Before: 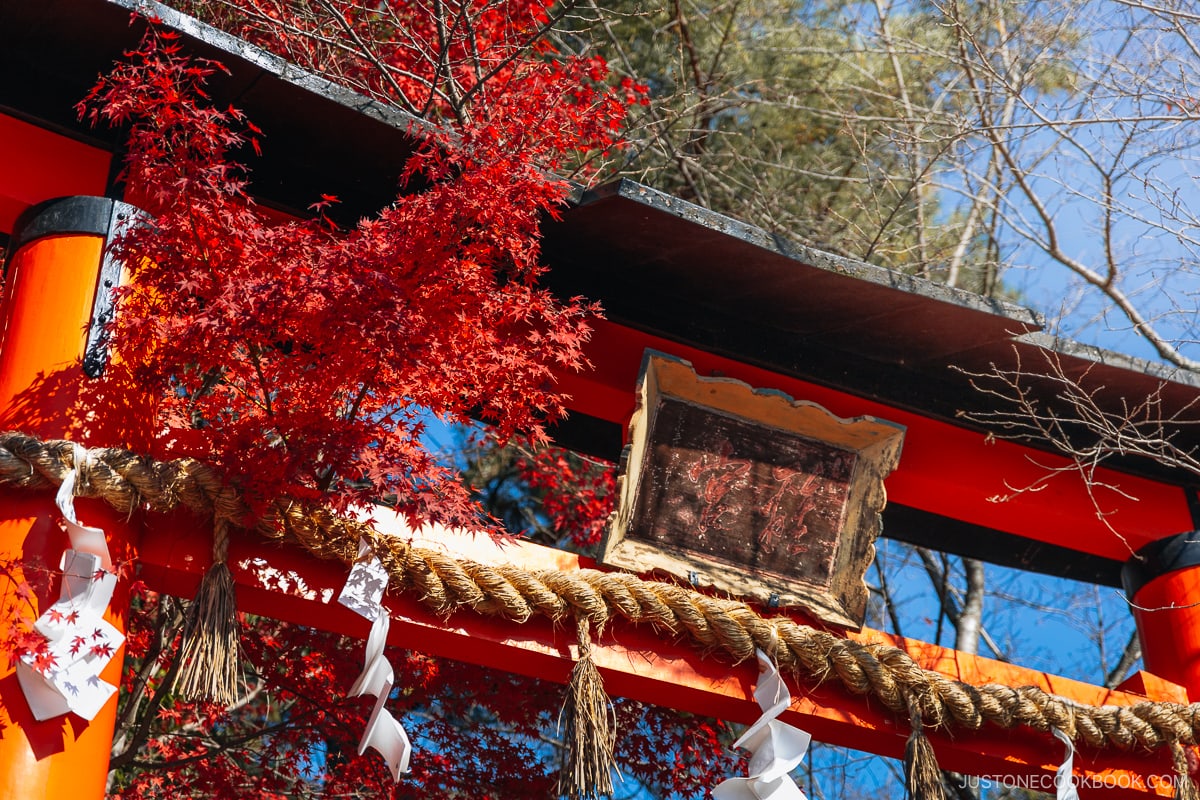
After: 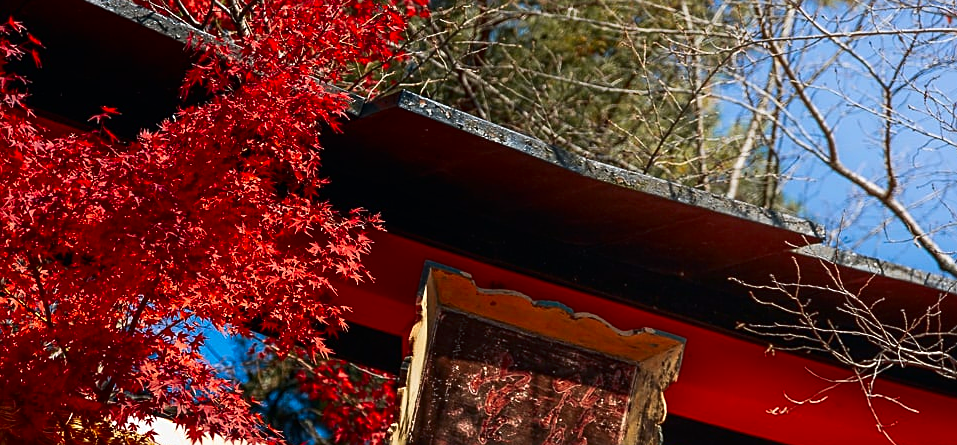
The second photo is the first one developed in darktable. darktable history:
sharpen: on, module defaults
crop: left 18.397%, top 11.123%, right 1.829%, bottom 33.141%
contrast brightness saturation: contrast 0.124, brightness -0.119, saturation 0.2
